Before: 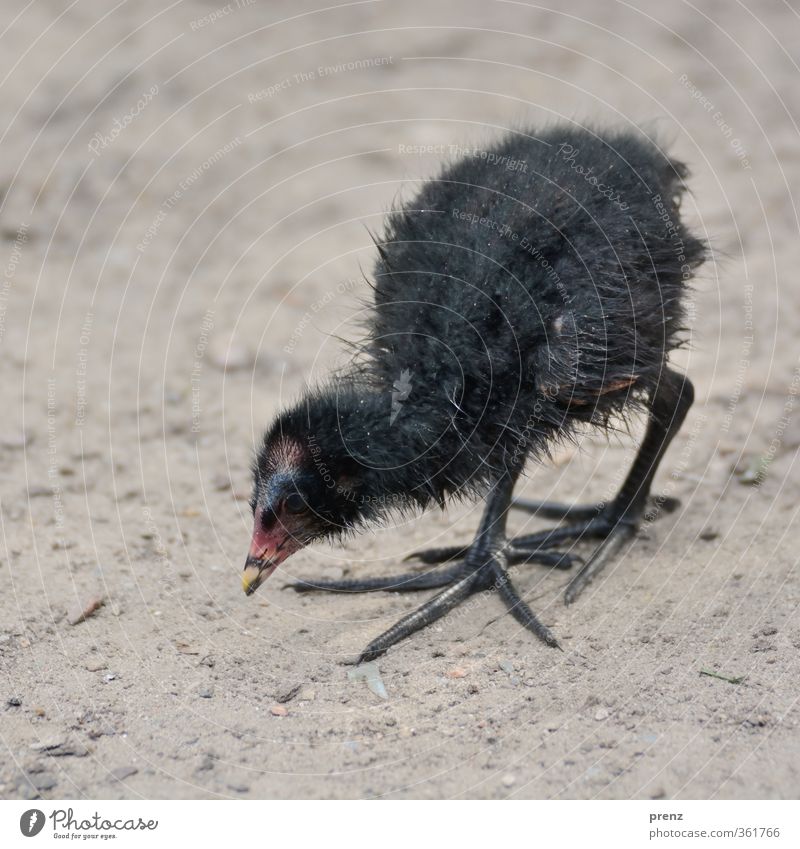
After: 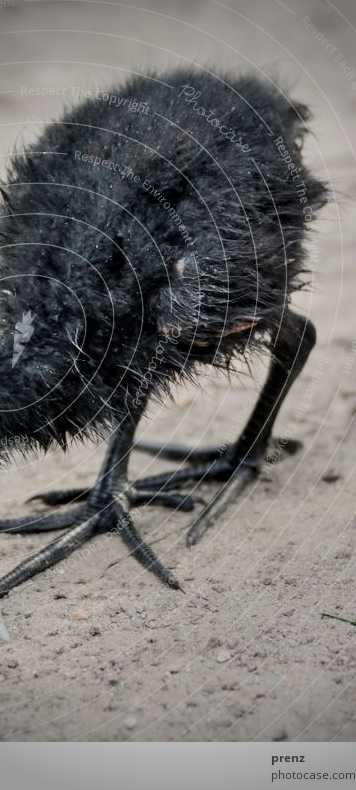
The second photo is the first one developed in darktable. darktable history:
vignetting: fall-off start 76.62%, fall-off radius 27.1%, brightness -0.403, saturation -0.311, width/height ratio 0.979
shadows and highlights: soften with gaussian
tone equalizer: on, module defaults
crop: left 47.317%, top 6.889%, right 8.078%
contrast brightness saturation: contrast -0.099, saturation -0.088
filmic rgb: black relative exposure -7.65 EV, white relative exposure 4.56 EV, hardness 3.61
color balance rgb: perceptual saturation grading › global saturation 0.597%, global vibrance 20%
local contrast: detail 134%, midtone range 0.744
